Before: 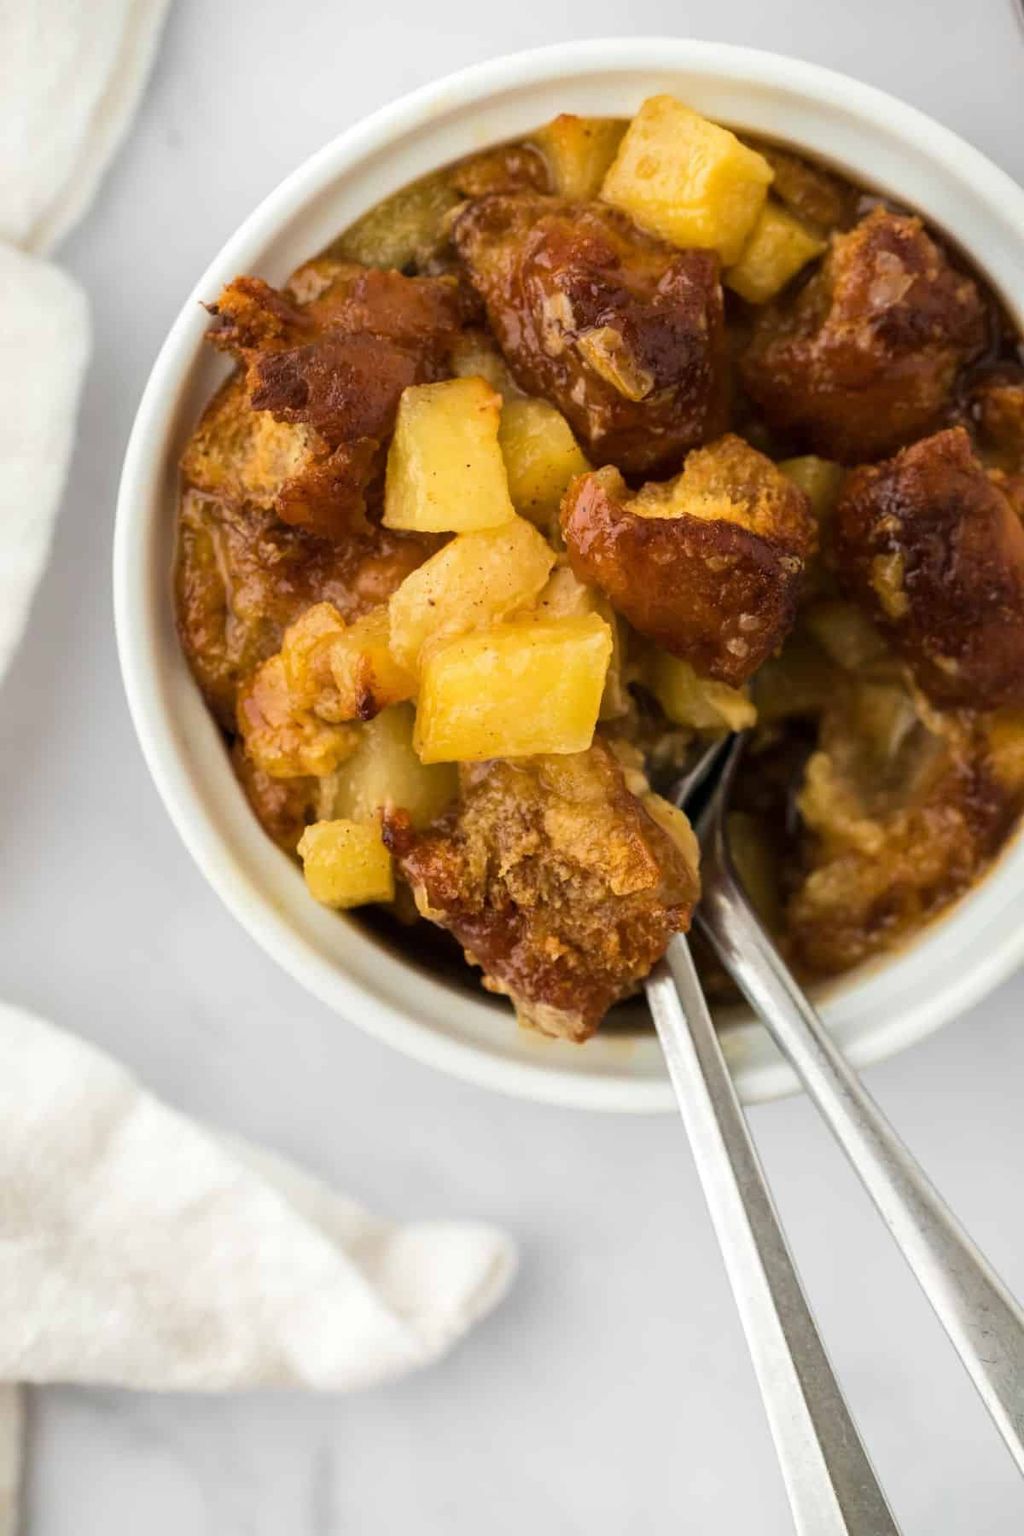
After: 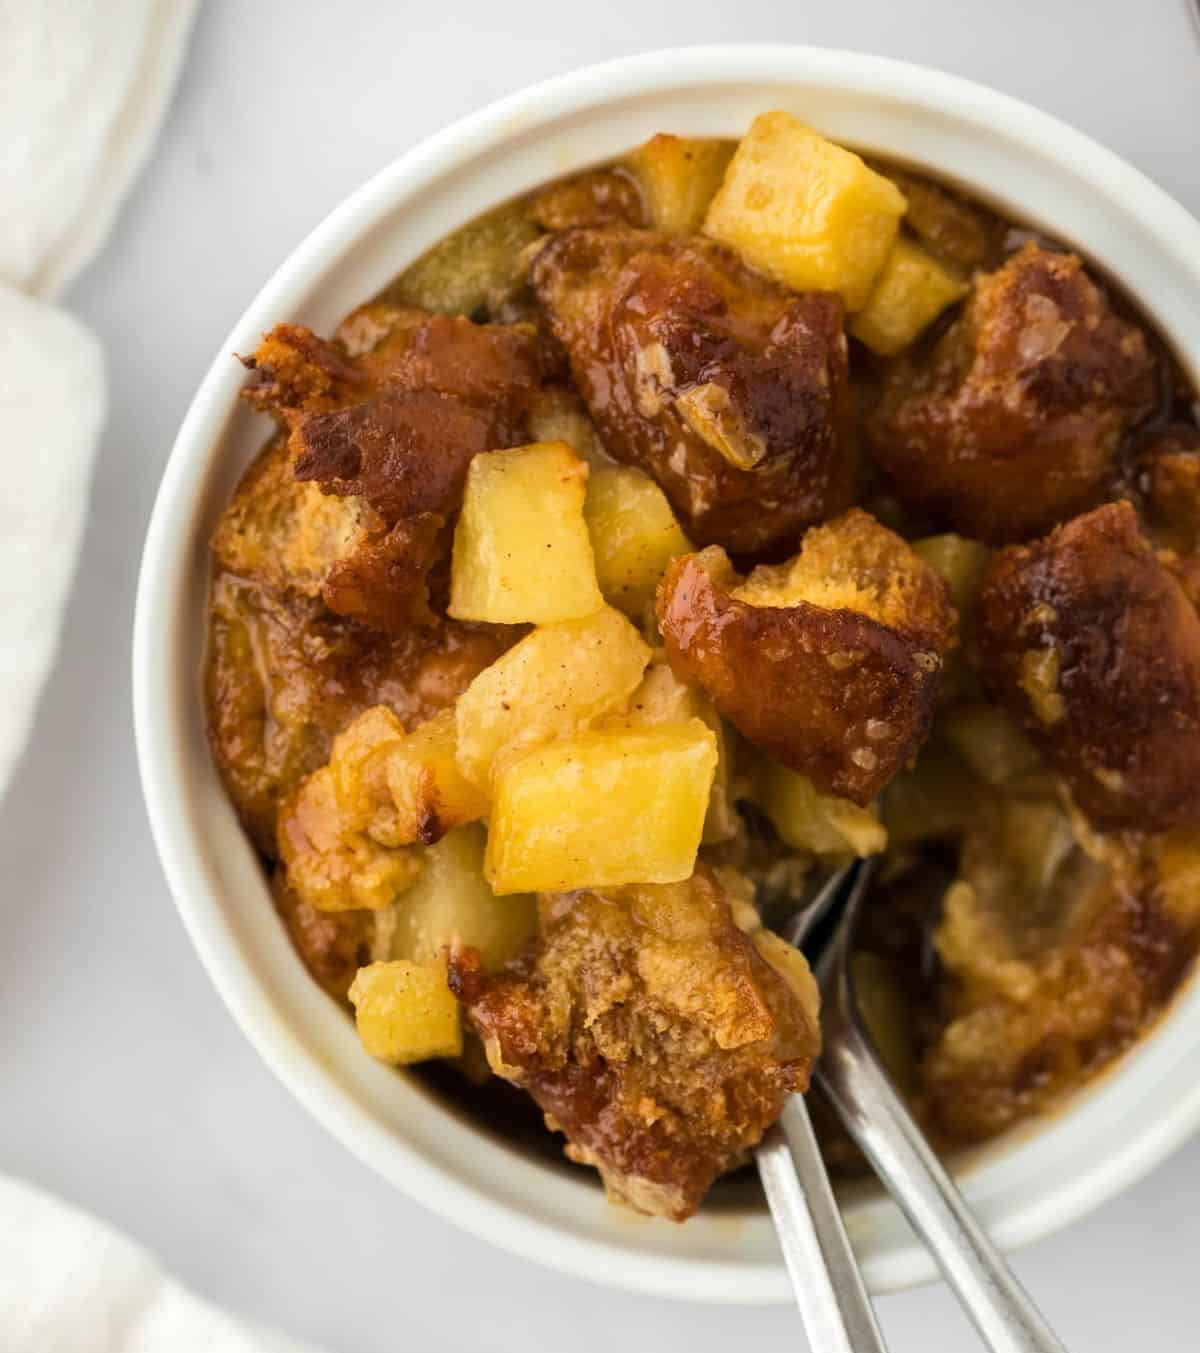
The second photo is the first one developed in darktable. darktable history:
crop: bottom 24.797%
